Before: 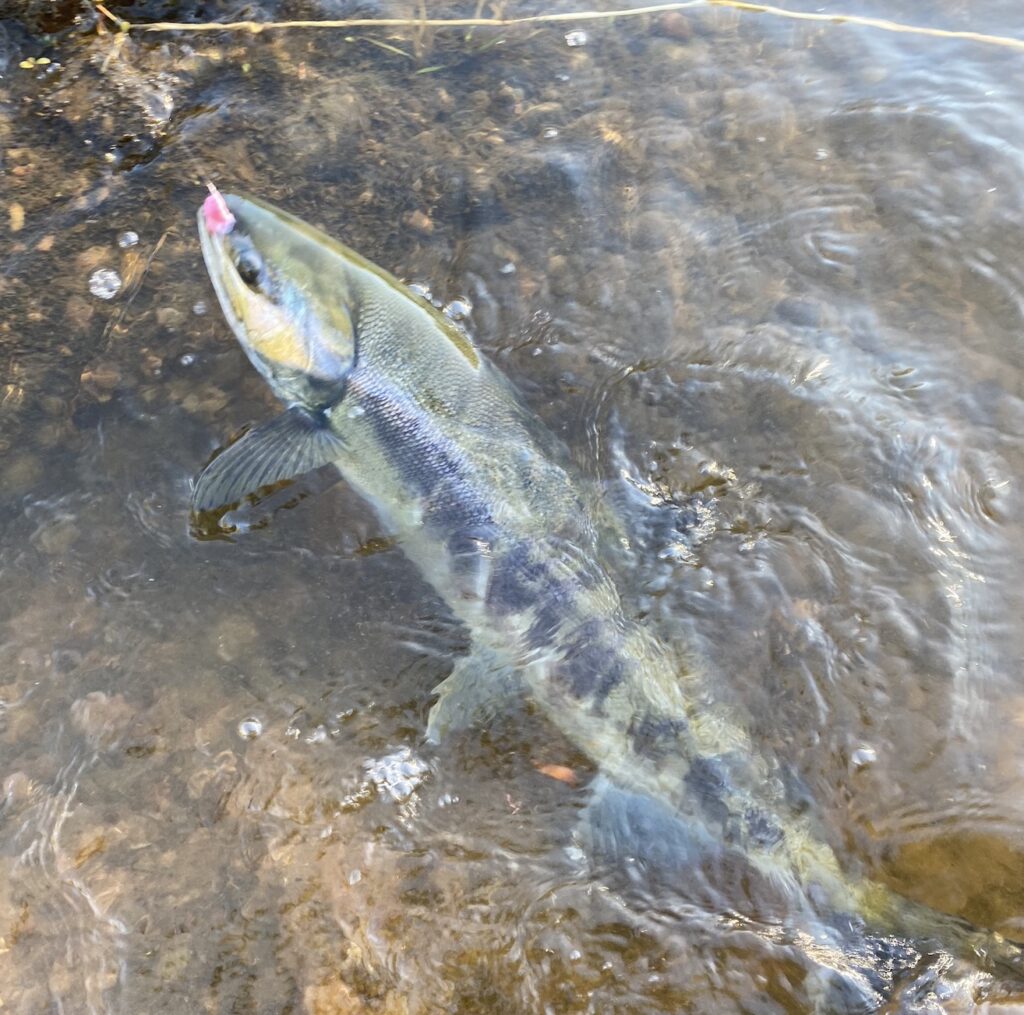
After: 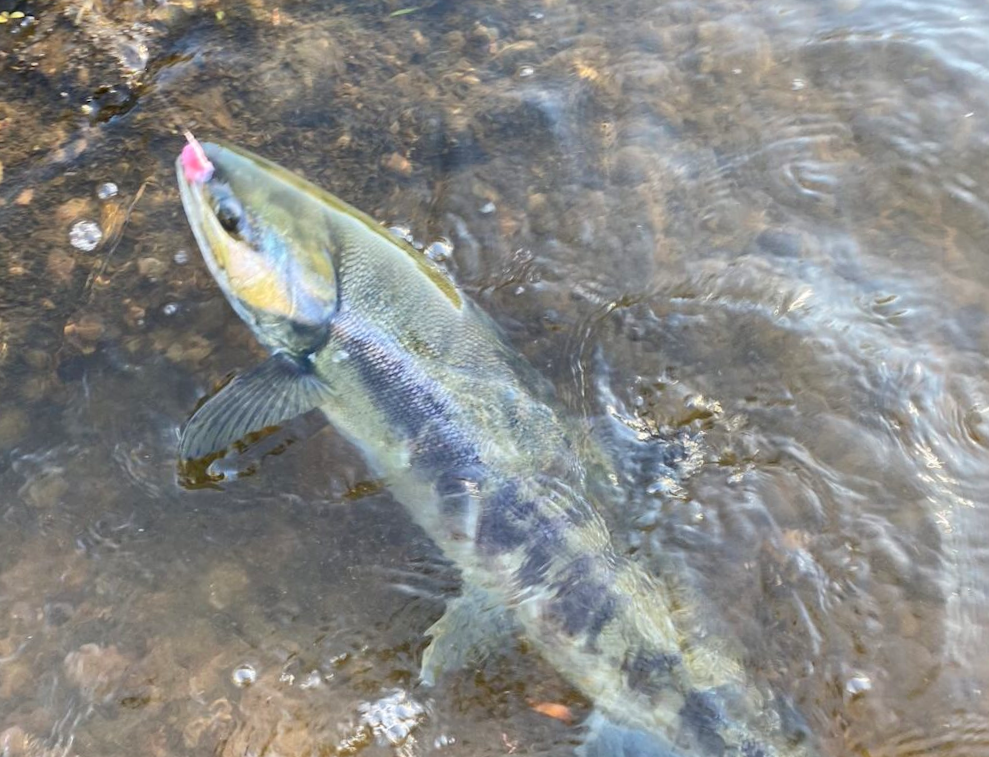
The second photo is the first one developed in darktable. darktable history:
crop: left 2.737%, top 7.287%, right 3.421%, bottom 20.179%
rotate and perspective: rotation -1.75°, automatic cropping off
